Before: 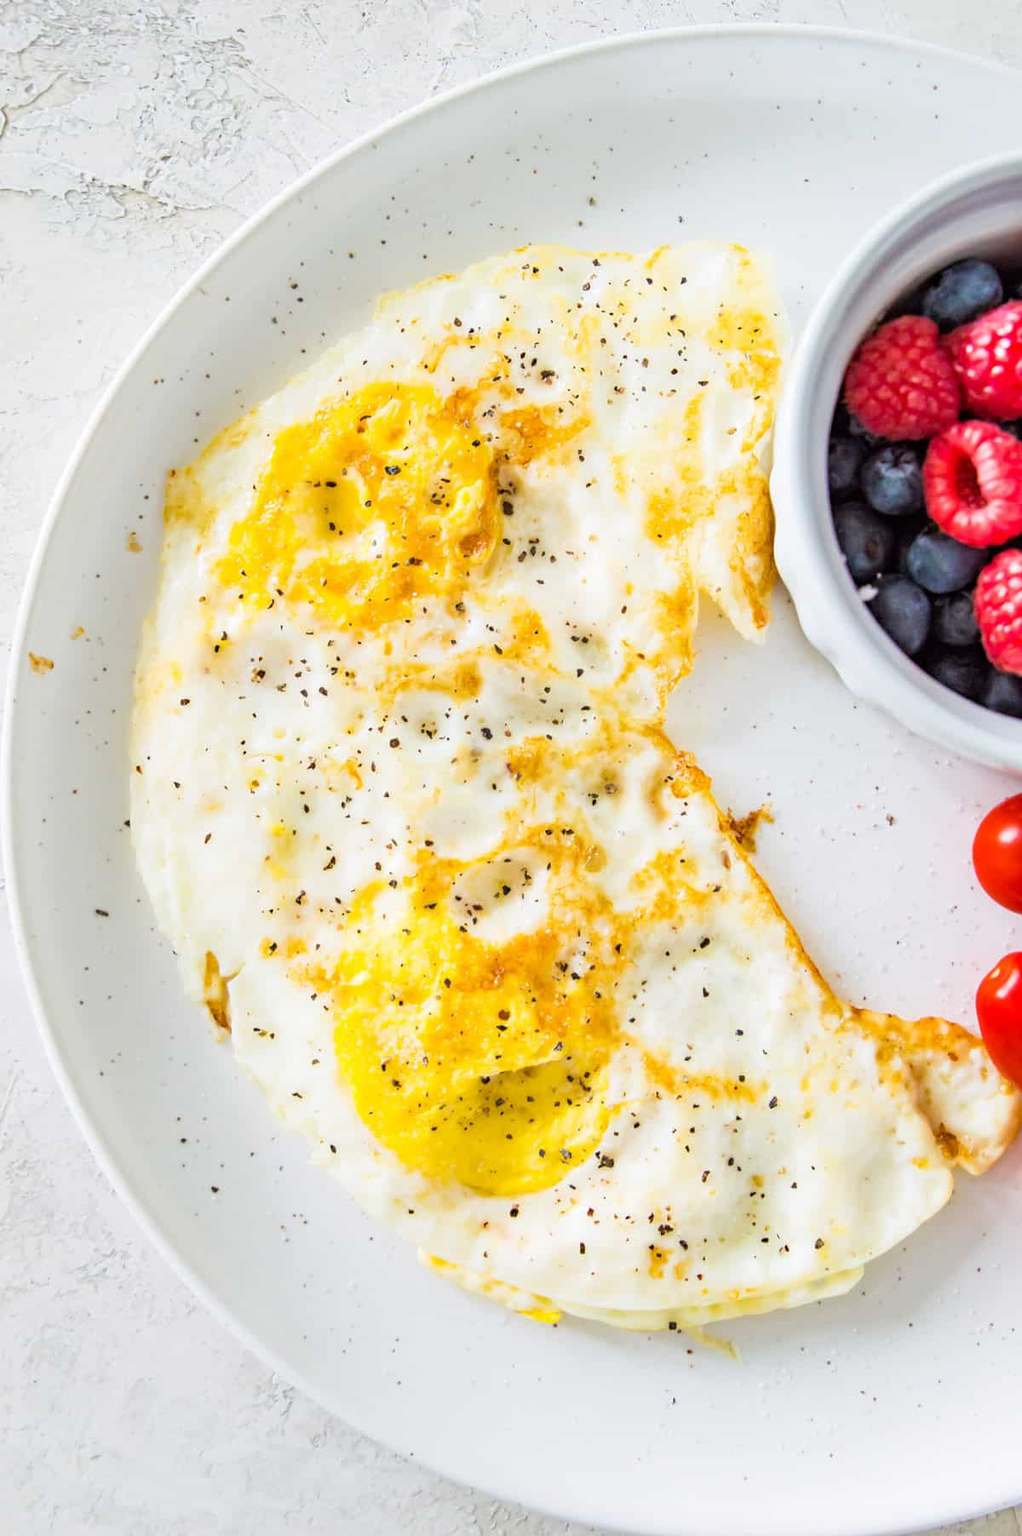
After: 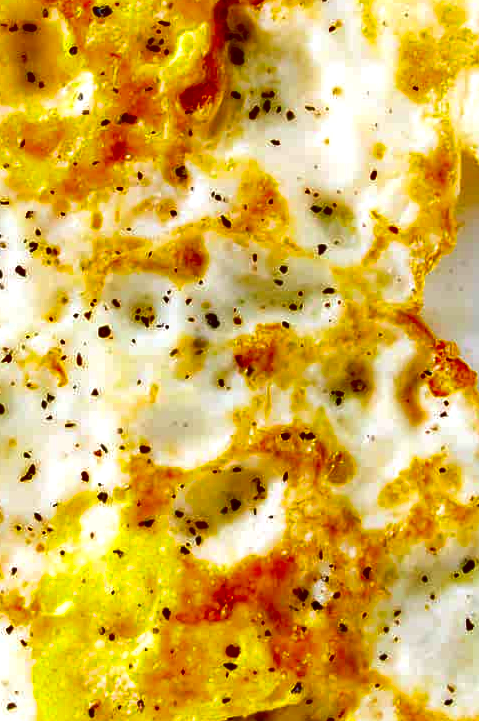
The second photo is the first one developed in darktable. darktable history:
exposure: black level correction 0.007, exposure 0.159 EV, compensate highlight preservation false
contrast brightness saturation: brightness -1, saturation 1
crop: left 30%, top 30%, right 30%, bottom 30%
